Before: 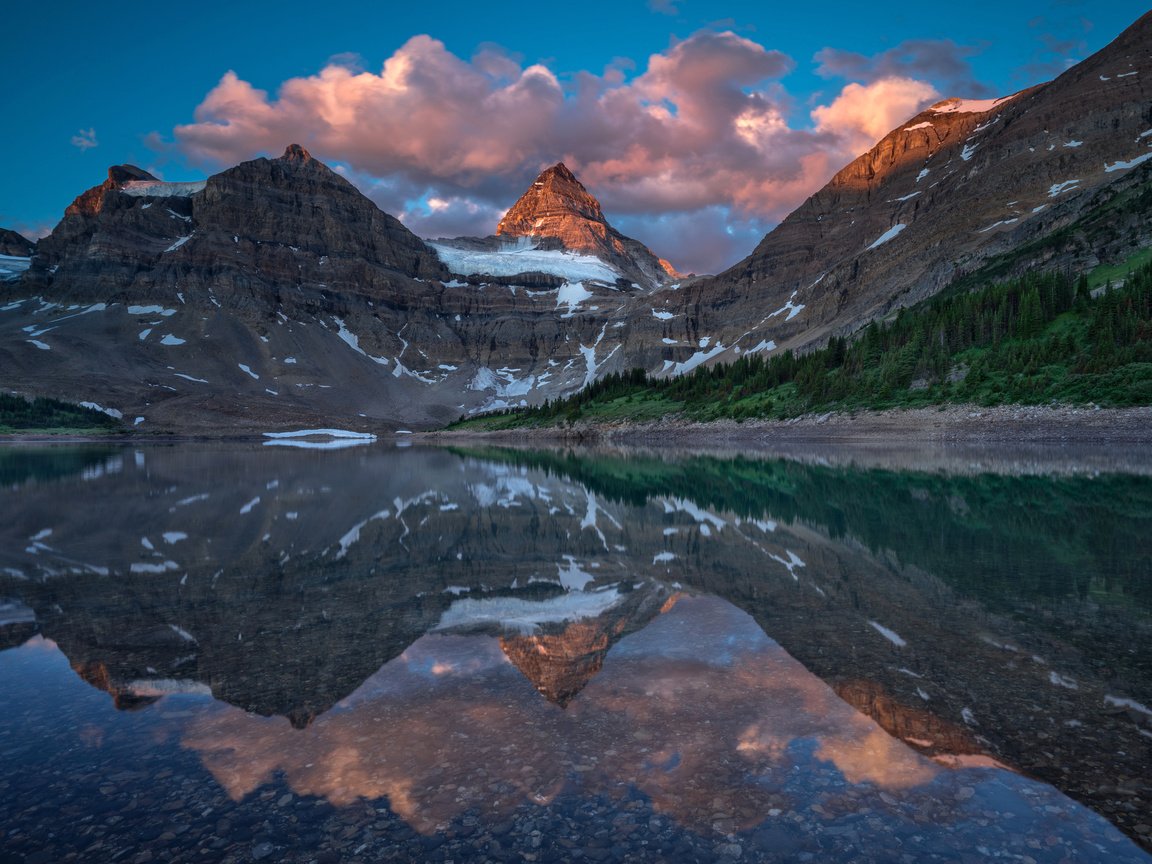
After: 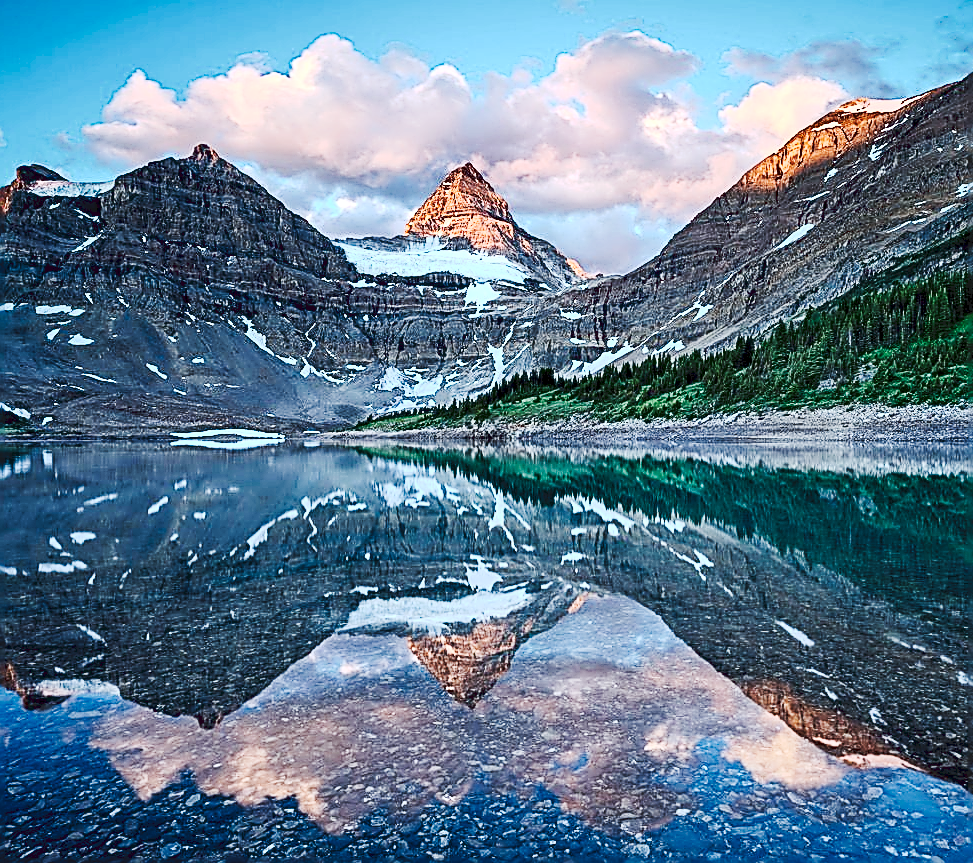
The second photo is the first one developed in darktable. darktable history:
contrast brightness saturation: contrast 0.394, brightness 0.51
exposure: black level correction 0.007, compensate exposure bias true, compensate highlight preservation false
sharpen: amount 1.983
crop: left 8.026%, right 7.441%
tone curve: curves: ch0 [(0, 0) (0.003, 0.061) (0.011, 0.065) (0.025, 0.066) (0.044, 0.077) (0.069, 0.092) (0.1, 0.106) (0.136, 0.125) (0.177, 0.16) (0.224, 0.206) (0.277, 0.272) (0.335, 0.356) (0.399, 0.472) (0.468, 0.59) (0.543, 0.686) (0.623, 0.766) (0.709, 0.832) (0.801, 0.886) (0.898, 0.929) (1, 1)], preserve colors none
color calibration: output R [1.063, -0.012, -0.003, 0], output G [0, 1.022, 0.021, 0], output B [-0.079, 0.047, 1, 0], illuminant F (fluorescent), F source F9 (Cool White Deluxe 4150 K) – high CRI, x 0.374, y 0.373, temperature 4160.37 K
shadows and highlights: shadows -9.75, white point adjustment 1.37, highlights 9.6
